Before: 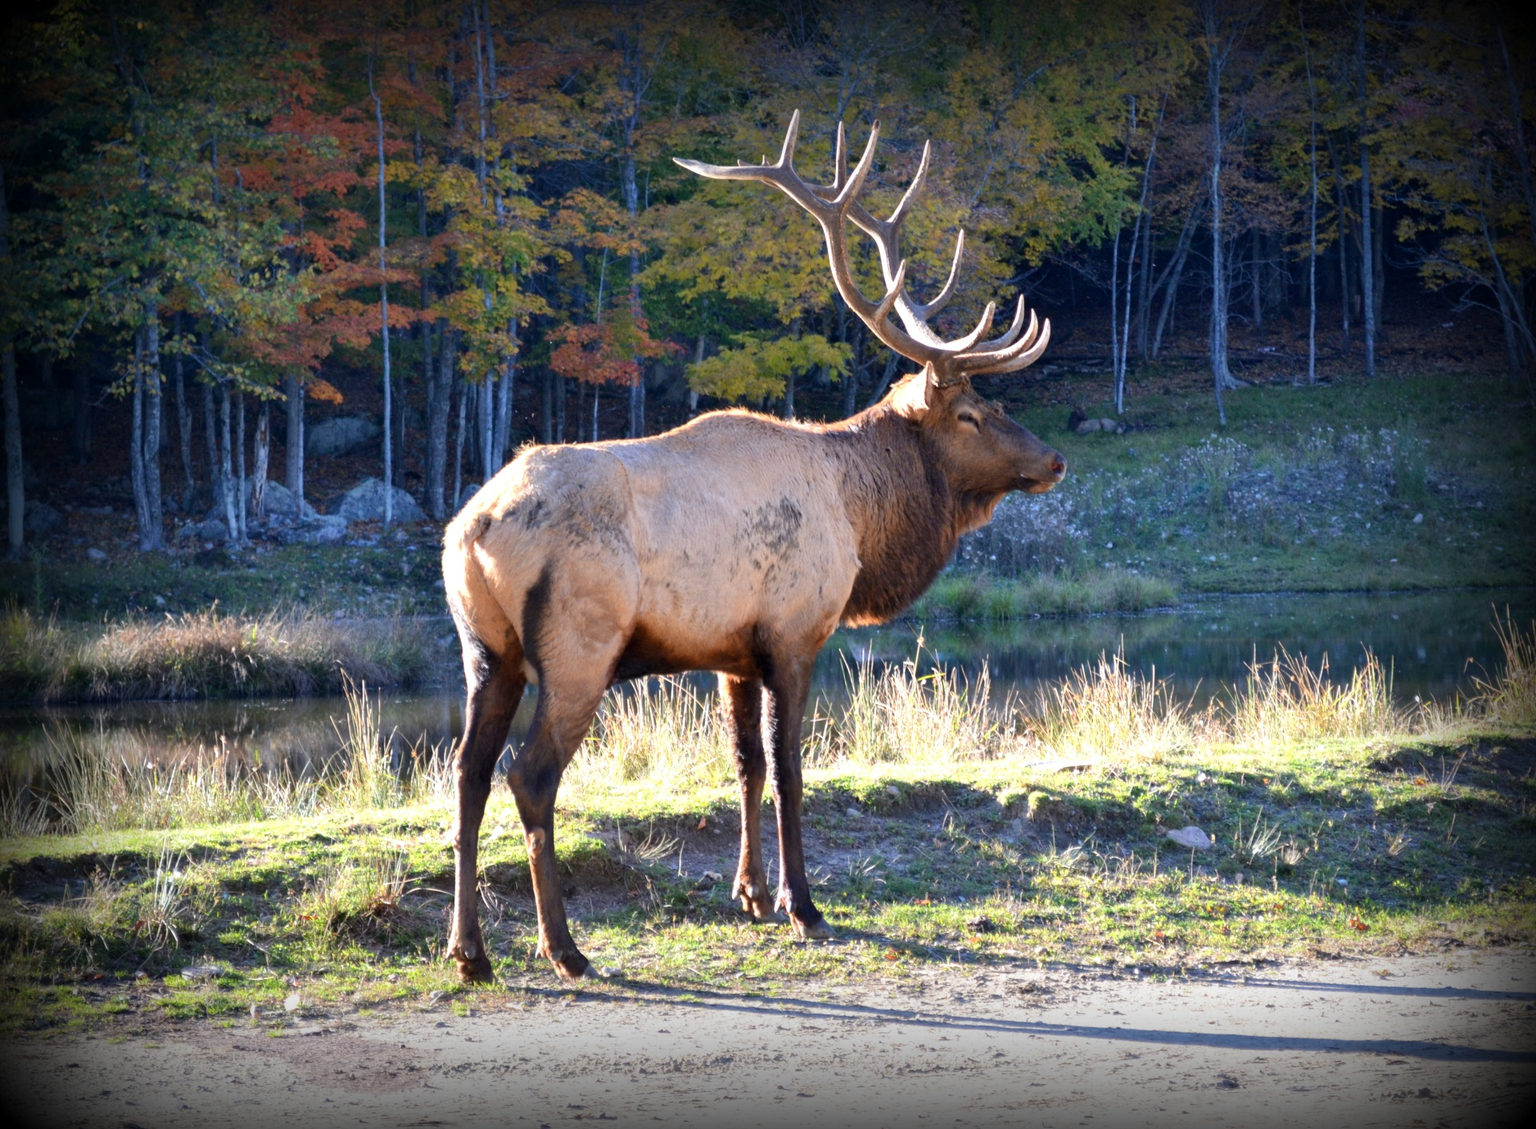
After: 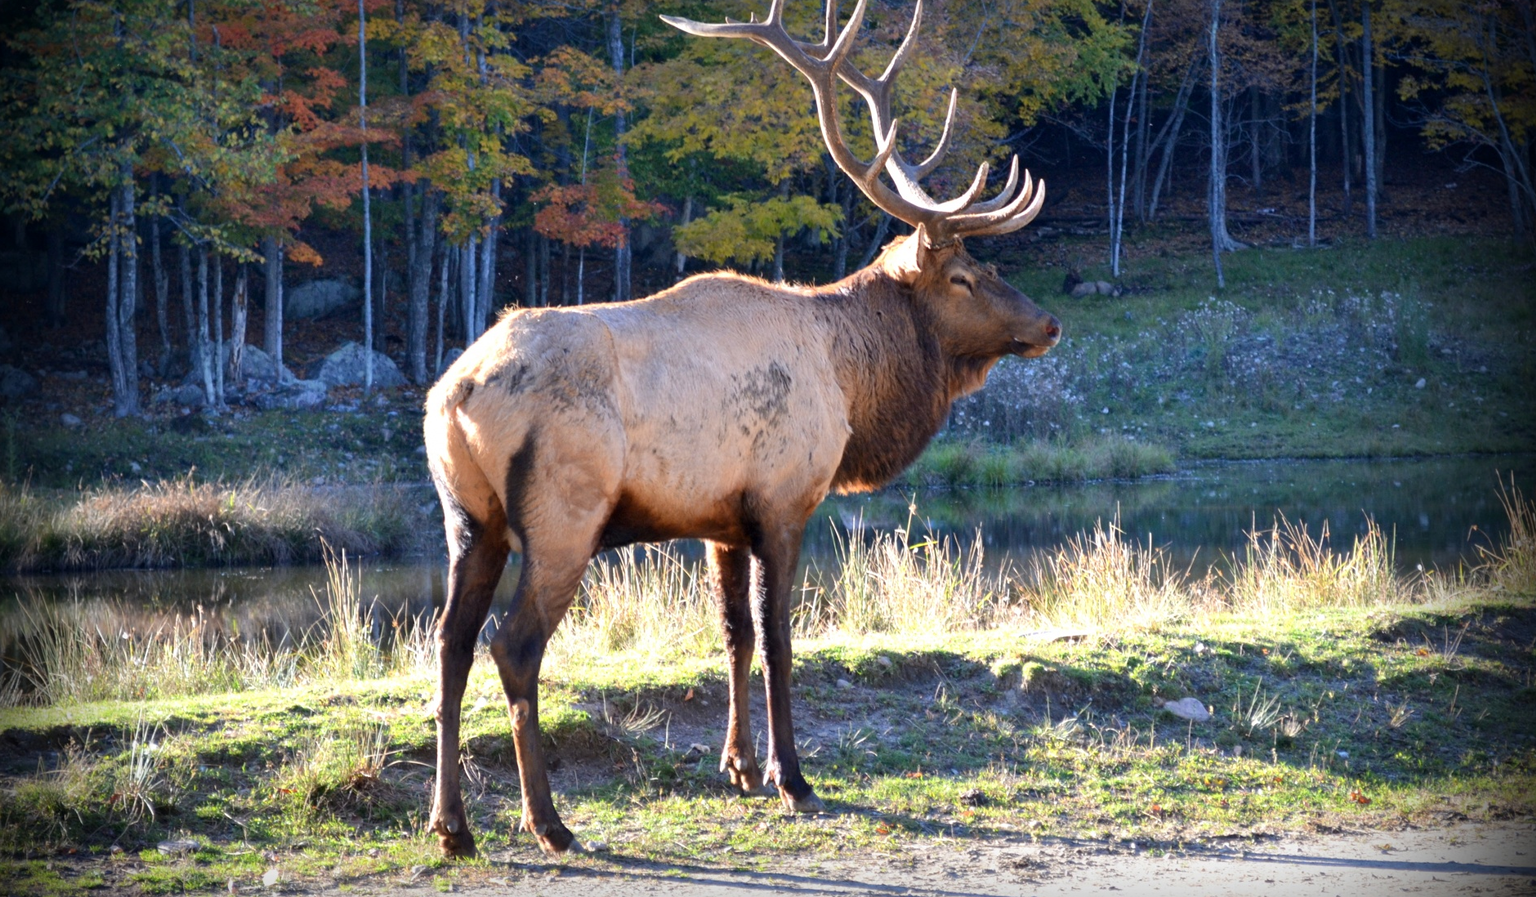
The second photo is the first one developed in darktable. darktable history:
crop and rotate: left 1.814%, top 12.818%, right 0.25%, bottom 9.225%
